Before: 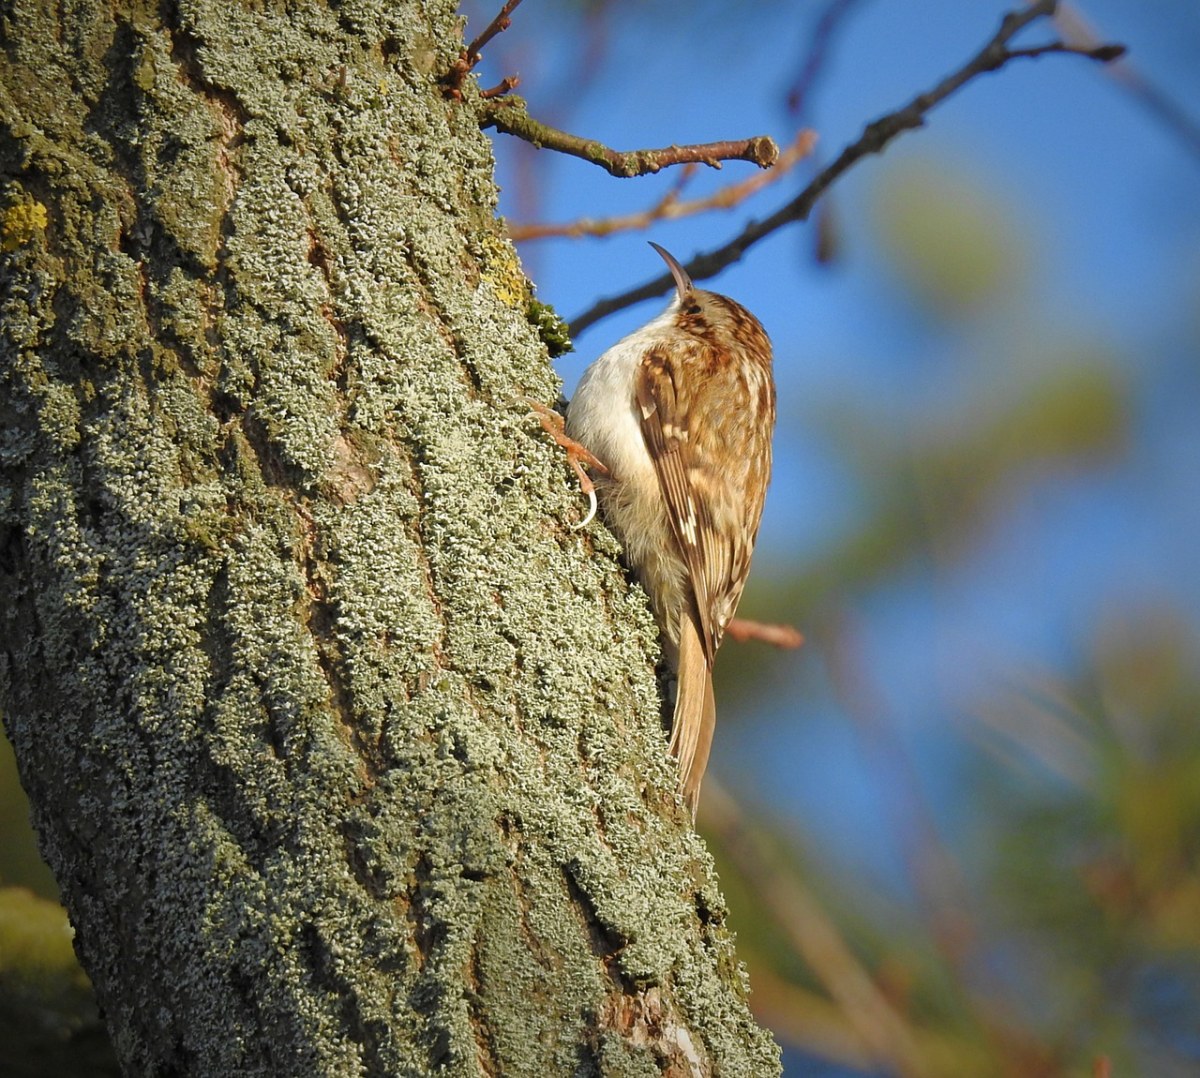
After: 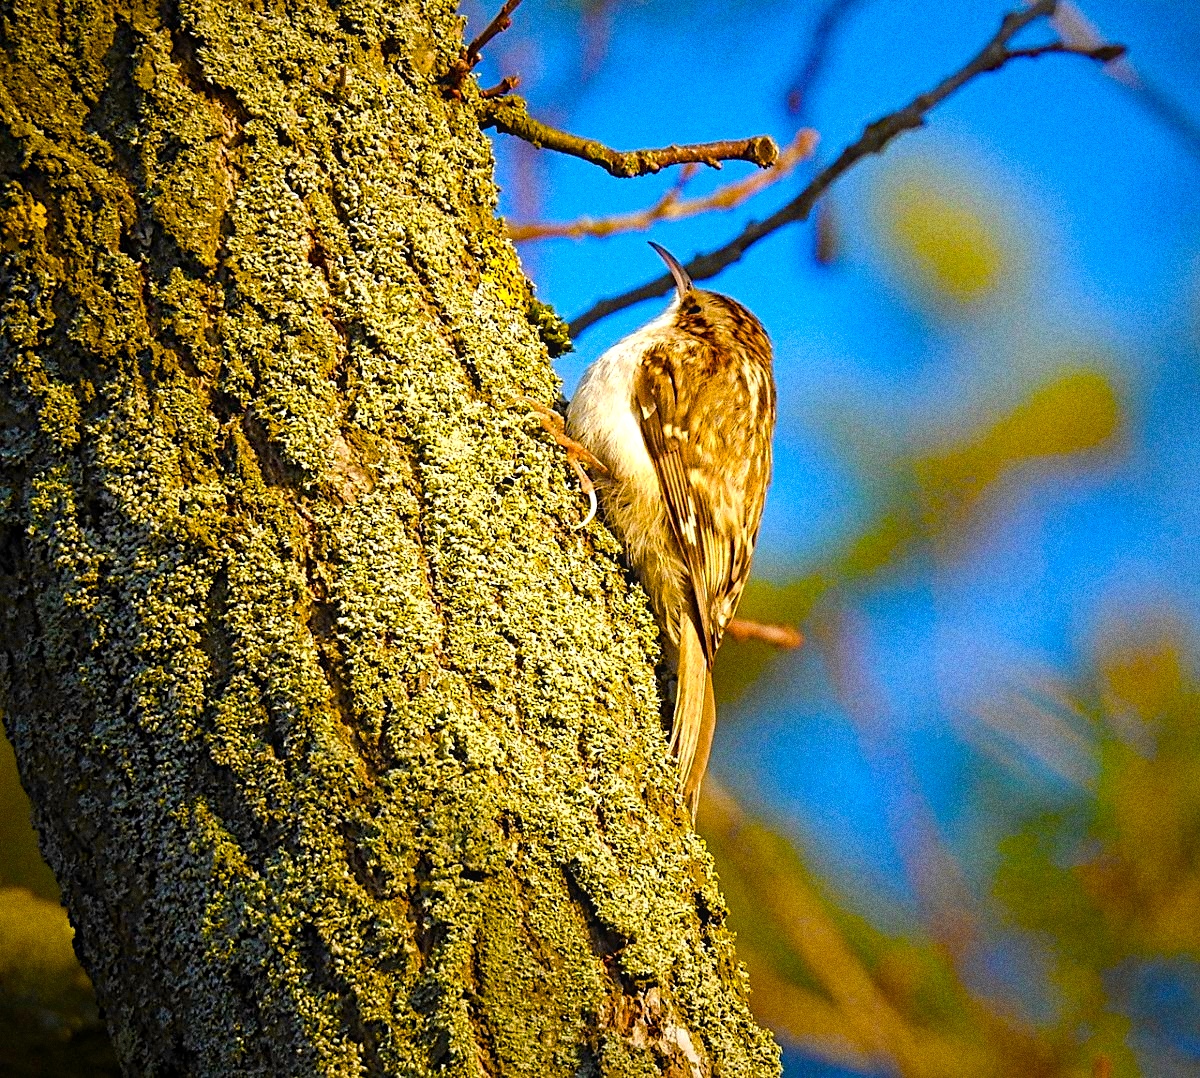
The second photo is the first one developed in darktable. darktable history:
contrast equalizer: y [[0.439, 0.44, 0.442, 0.457, 0.493, 0.498], [0.5 ×6], [0.5 ×6], [0 ×6], [0 ×6]], mix 0.59
diffuse or sharpen "sharpen demosaicing: AA filter": edge sensitivity 1, 1st order anisotropy 100%, 2nd order anisotropy 100%, 3rd order anisotropy 100%, 4th order anisotropy 100%, 1st order speed -25%, 2nd order speed -25%, 3rd order speed -25%, 4th order speed -25%
diffuse or sharpen "diffusion": radius span 77, 1st order speed 50%, 2nd order speed 50%, 3rd order speed 50%, 4th order speed 50% | blend: blend mode normal, opacity 25%; mask: uniform (no mask)
grain "silver grain": coarseness 0.09 ISO, strength 40%
color equalizer "oranges": saturation › yellow 1.16, hue › yellow -16.58, brightness › yellow 1.15, node placement -13°
color equalizer "blues": saturation › blue 1.15, hue › blue -12.68, brightness › blue 0.872, node placement 6°
color balance rgb: global offset › luminance -0.37%, perceptual saturation grading › highlights -17.77%, perceptual saturation grading › mid-tones 33.1%, perceptual saturation grading › shadows 50.52%, perceptual brilliance grading › highlights 20%, perceptual brilliance grading › mid-tones 20%, perceptual brilliance grading › shadows -20%, global vibrance 50%
